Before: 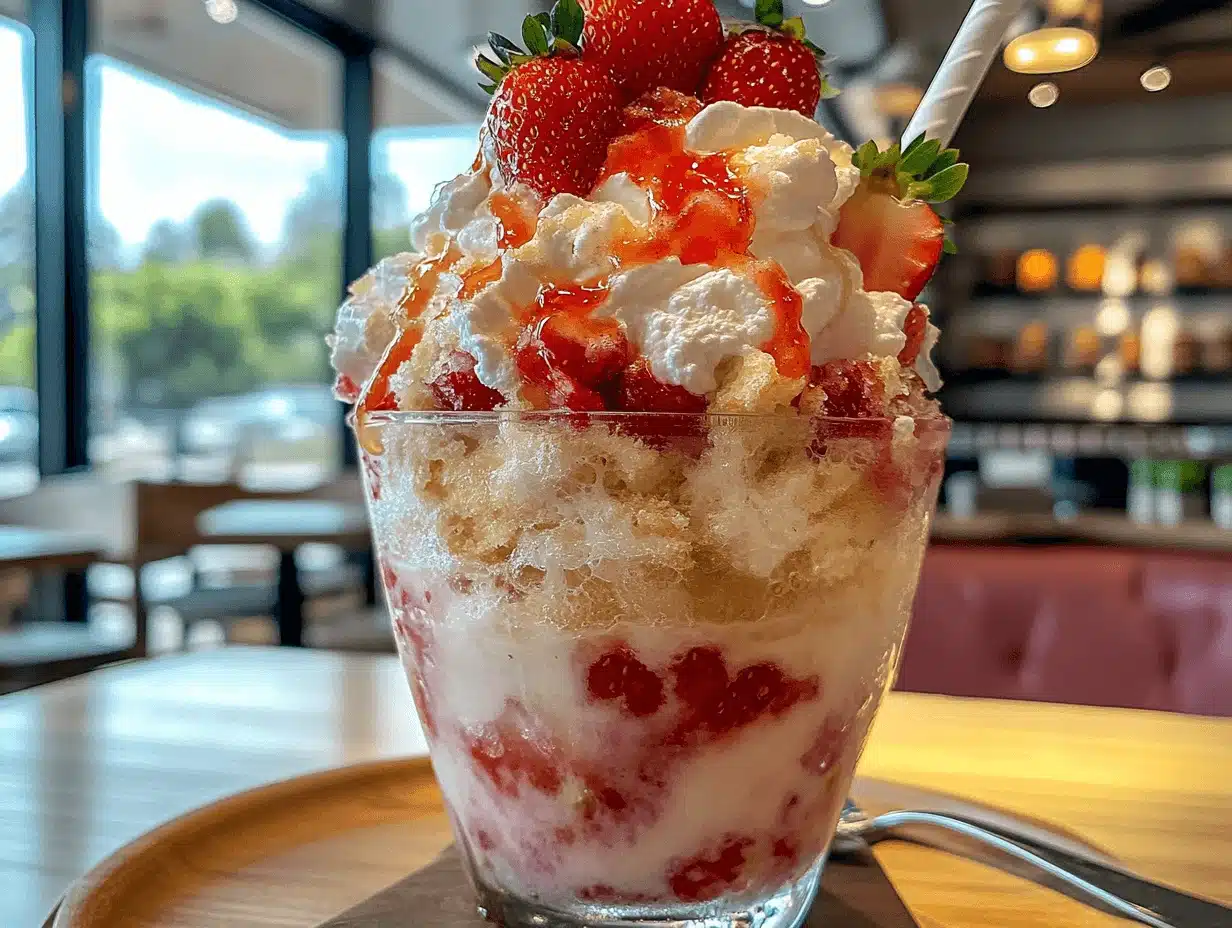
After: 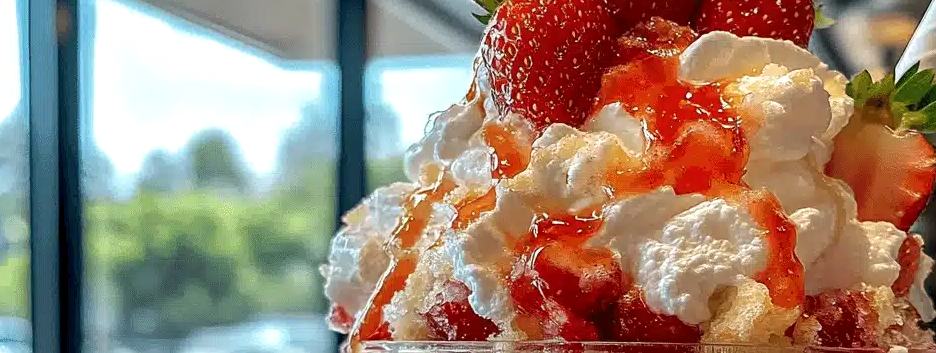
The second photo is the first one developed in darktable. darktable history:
tone equalizer: on, module defaults
crop: left 0.558%, top 7.641%, right 23.447%, bottom 54.299%
local contrast: highlights 103%, shadows 103%, detail 119%, midtone range 0.2
